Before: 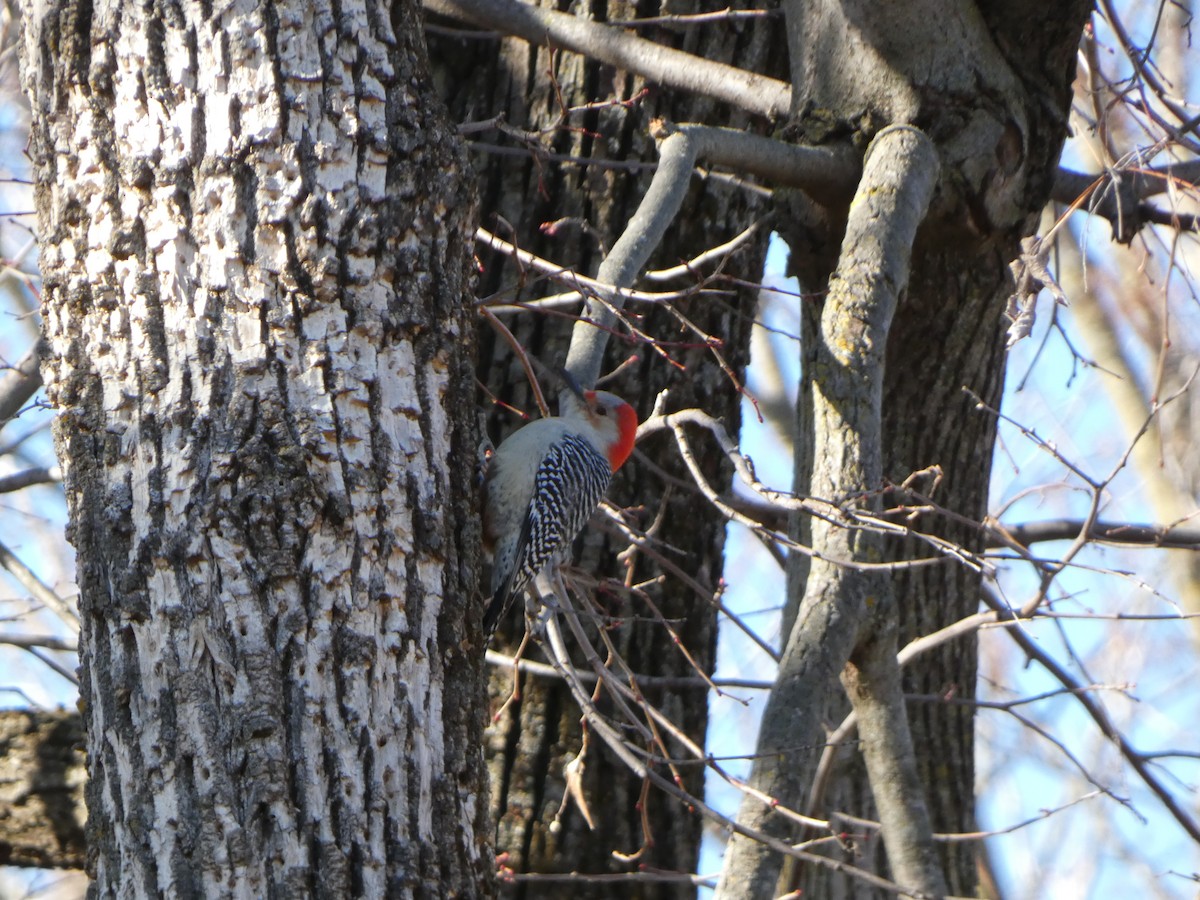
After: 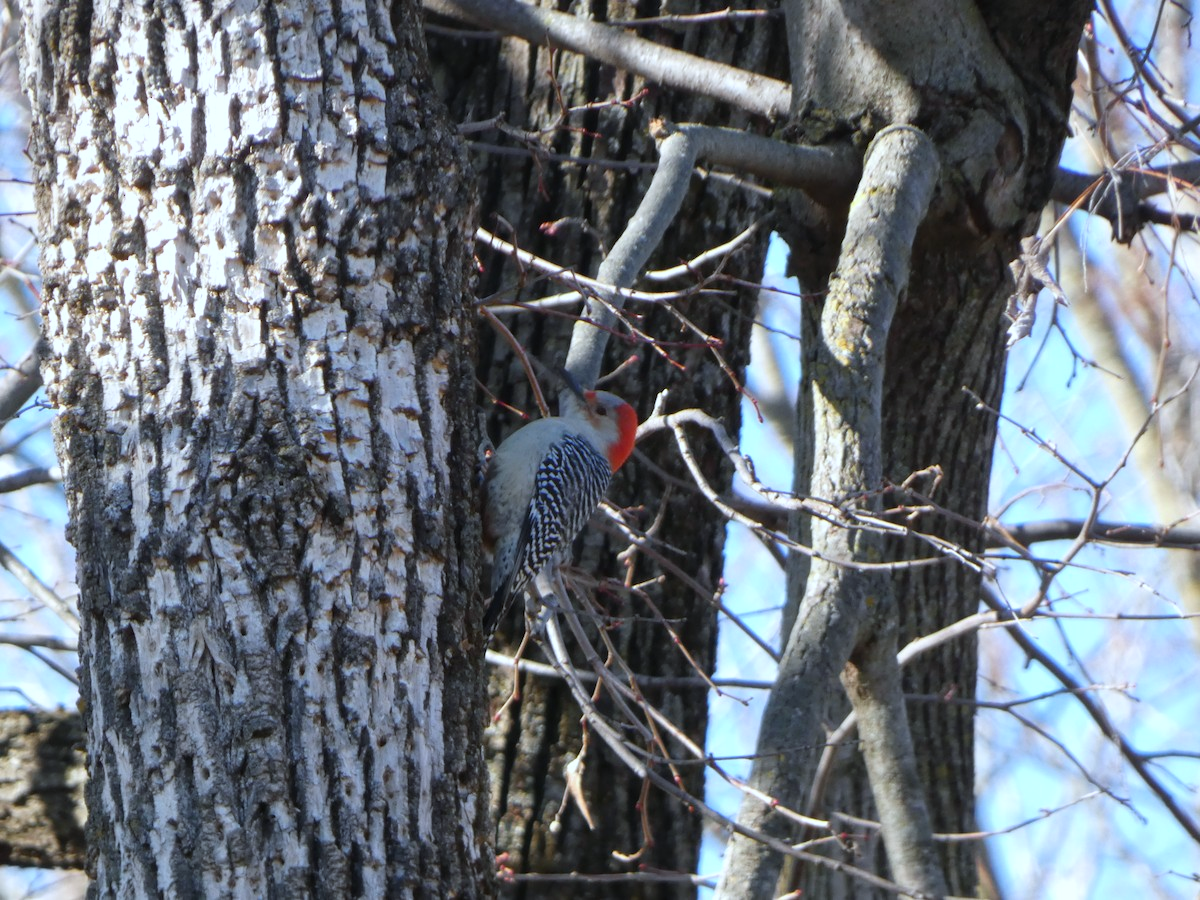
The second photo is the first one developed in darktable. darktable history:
color calibration: gray › normalize channels true, x 0.368, y 0.375, temperature 4364.58 K, gamut compression 0.026
